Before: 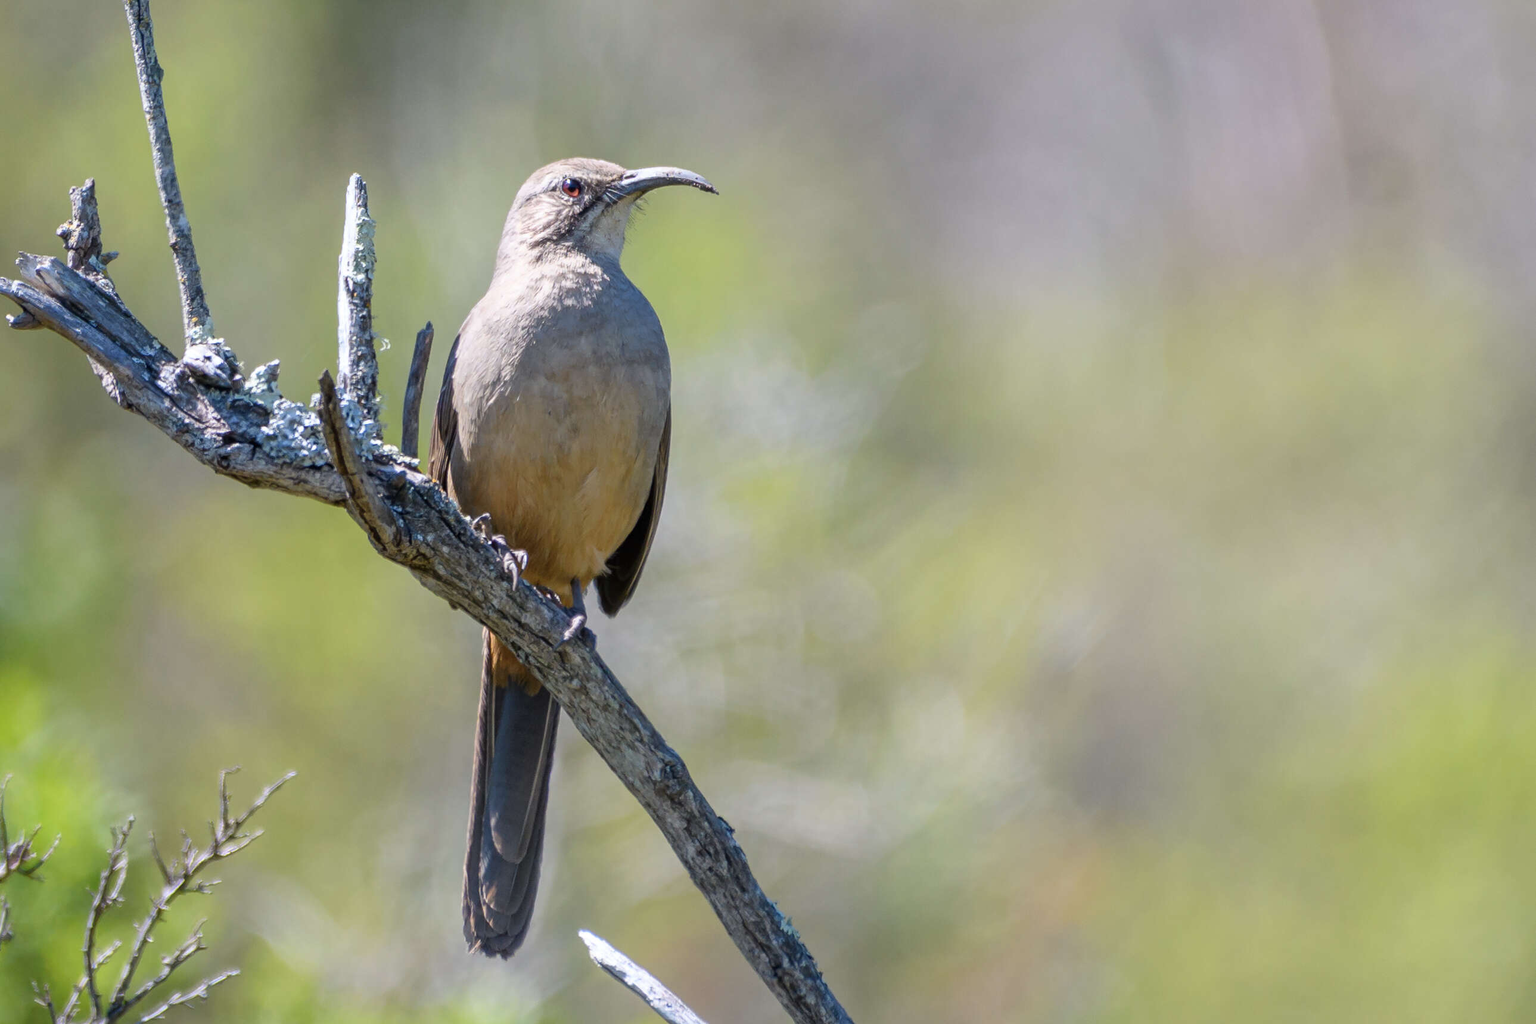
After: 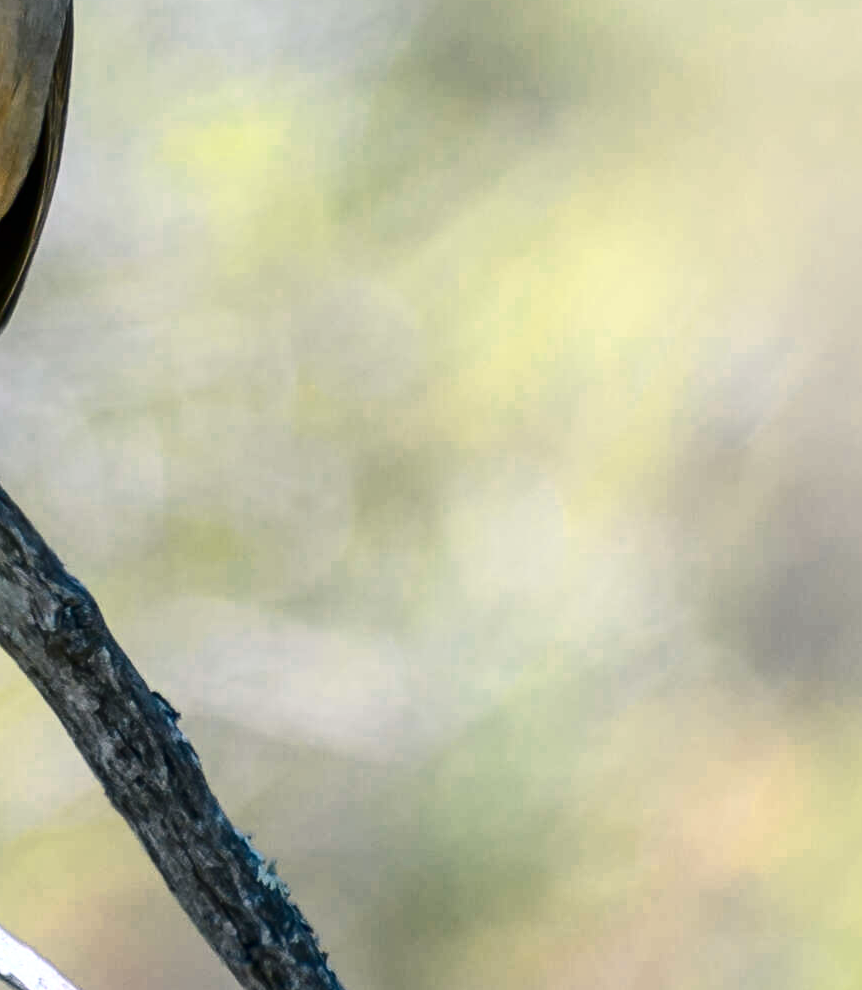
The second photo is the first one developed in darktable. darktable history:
color balance rgb: shadows lift › luminance -7.882%, shadows lift › chroma 2.362%, shadows lift › hue 166.64°, perceptual saturation grading › global saturation 0.199%, global vibrance 20%
crop: left 40.877%, top 39.503%, right 25.674%, bottom 2.858%
color zones: curves: ch0 [(0.018, 0.548) (0.224, 0.64) (0.425, 0.447) (0.675, 0.575) (0.732, 0.579)]; ch1 [(0.066, 0.487) (0.25, 0.5) (0.404, 0.43) (0.75, 0.421) (0.956, 0.421)]; ch2 [(0.044, 0.561) (0.215, 0.465) (0.399, 0.544) (0.465, 0.548) (0.614, 0.447) (0.724, 0.43) (0.882, 0.623) (0.956, 0.632)]
contrast brightness saturation: contrast 0.291
